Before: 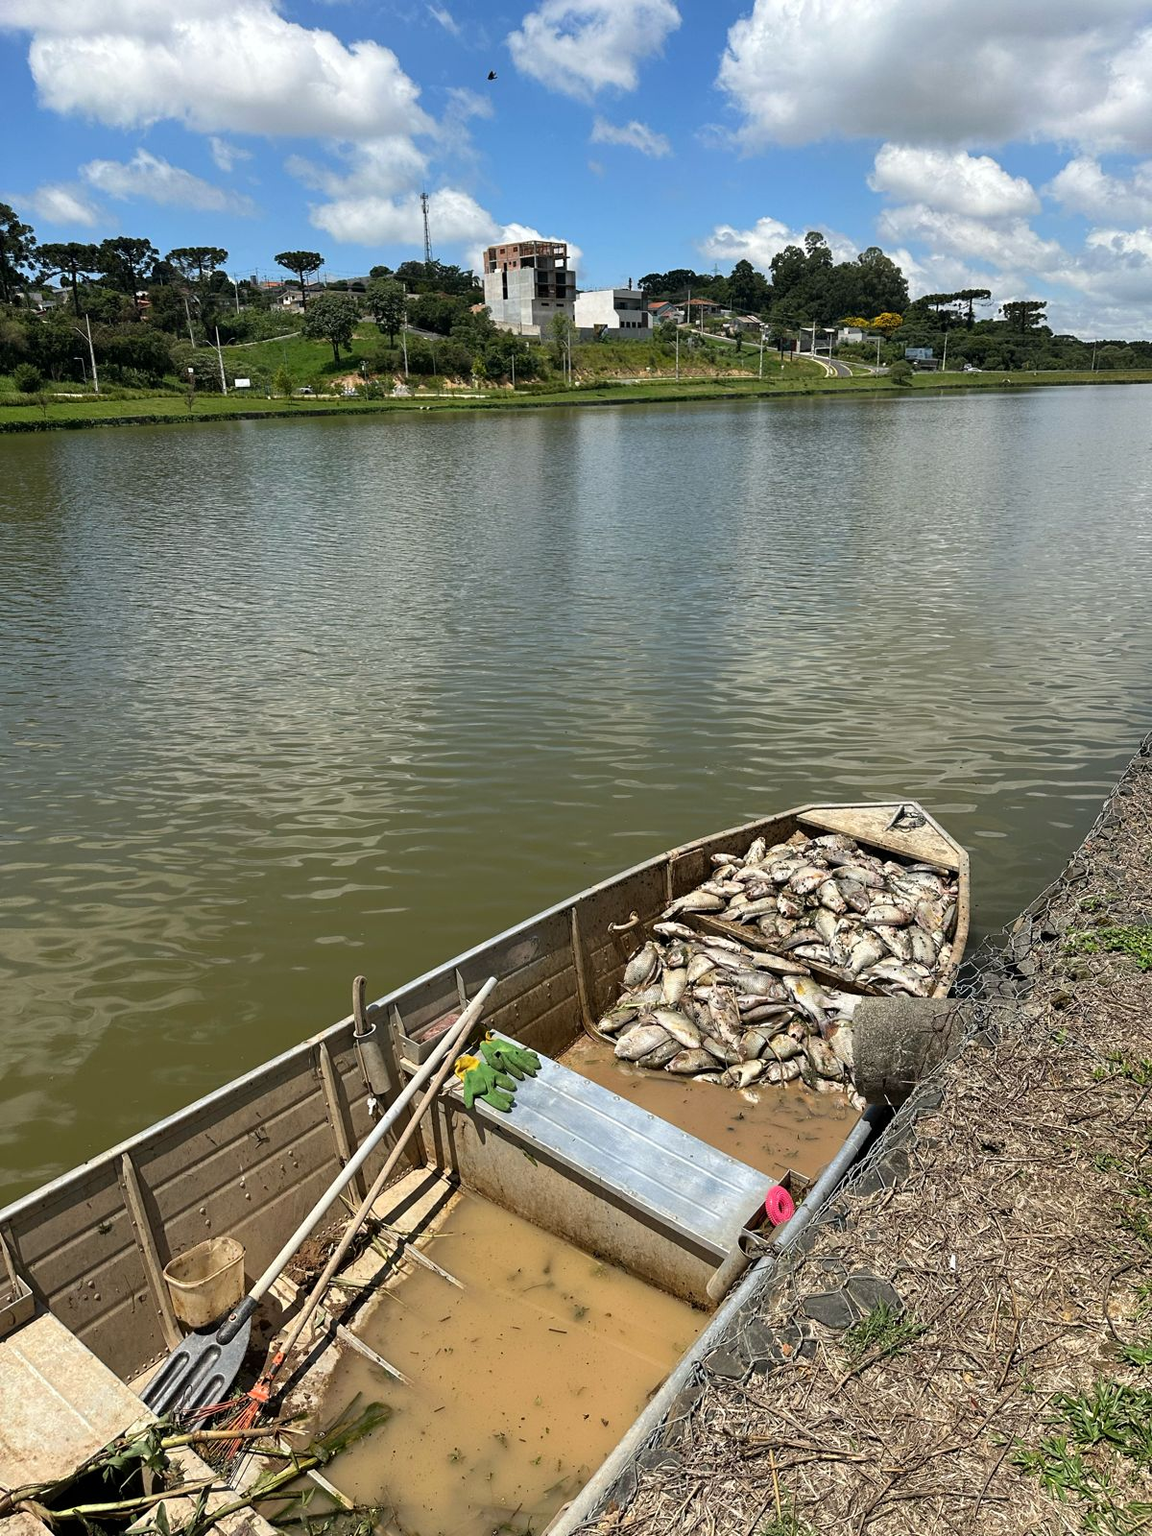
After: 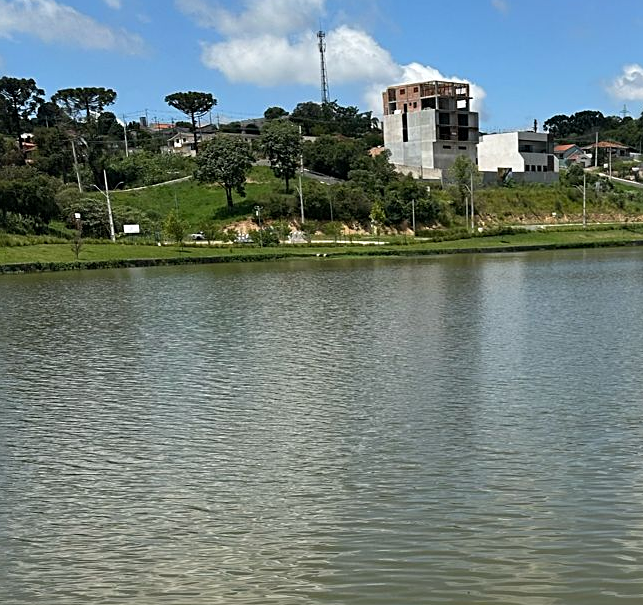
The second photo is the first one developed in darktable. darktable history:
crop: left 10.121%, top 10.631%, right 36.218%, bottom 51.526%
rotate and perspective: automatic cropping original format, crop left 0, crop top 0
sharpen: radius 2.529, amount 0.323
